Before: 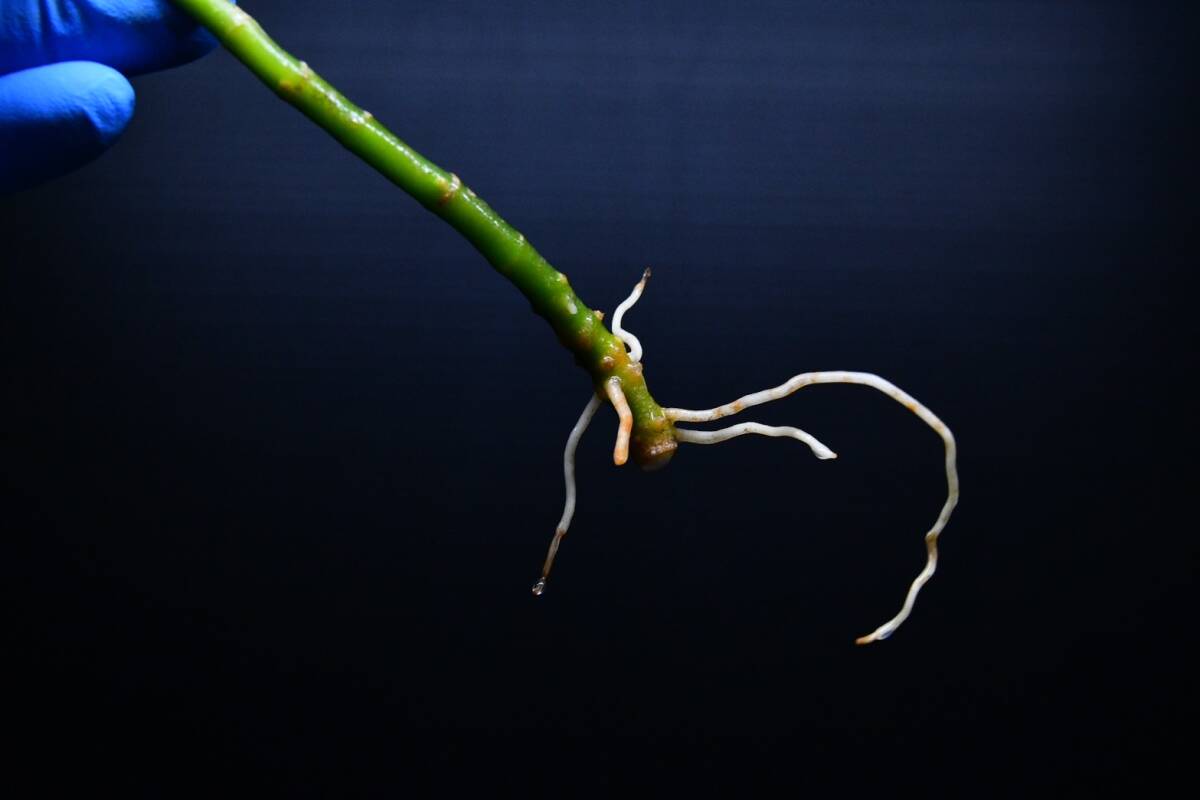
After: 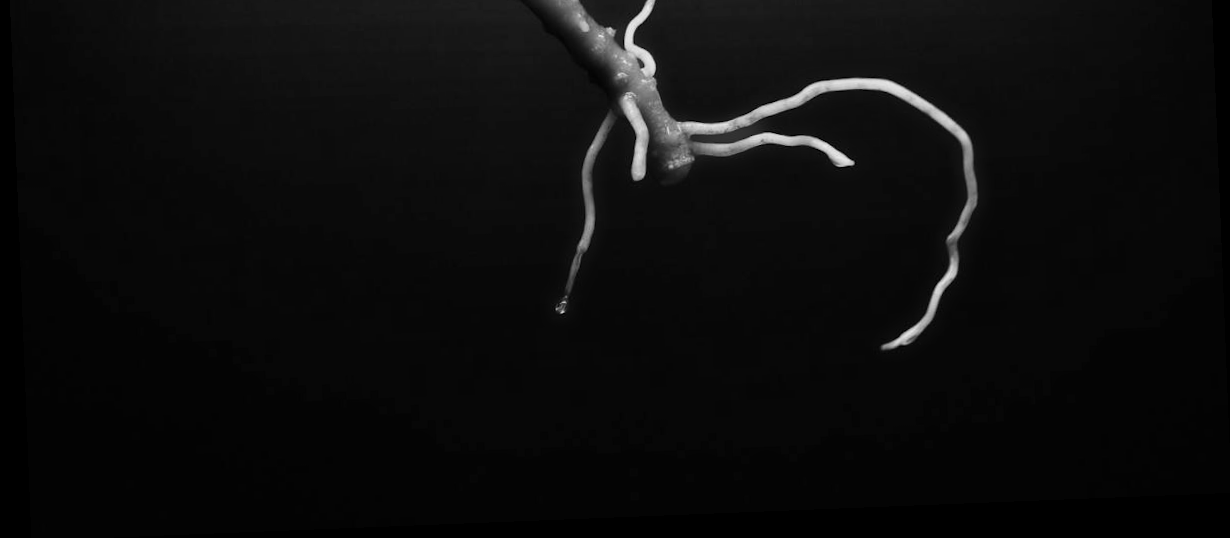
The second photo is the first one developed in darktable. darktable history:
crop and rotate: top 36.435%
monochrome: on, module defaults
haze removal: strength -0.1, adaptive false
rotate and perspective: rotation -2.29°, automatic cropping off
